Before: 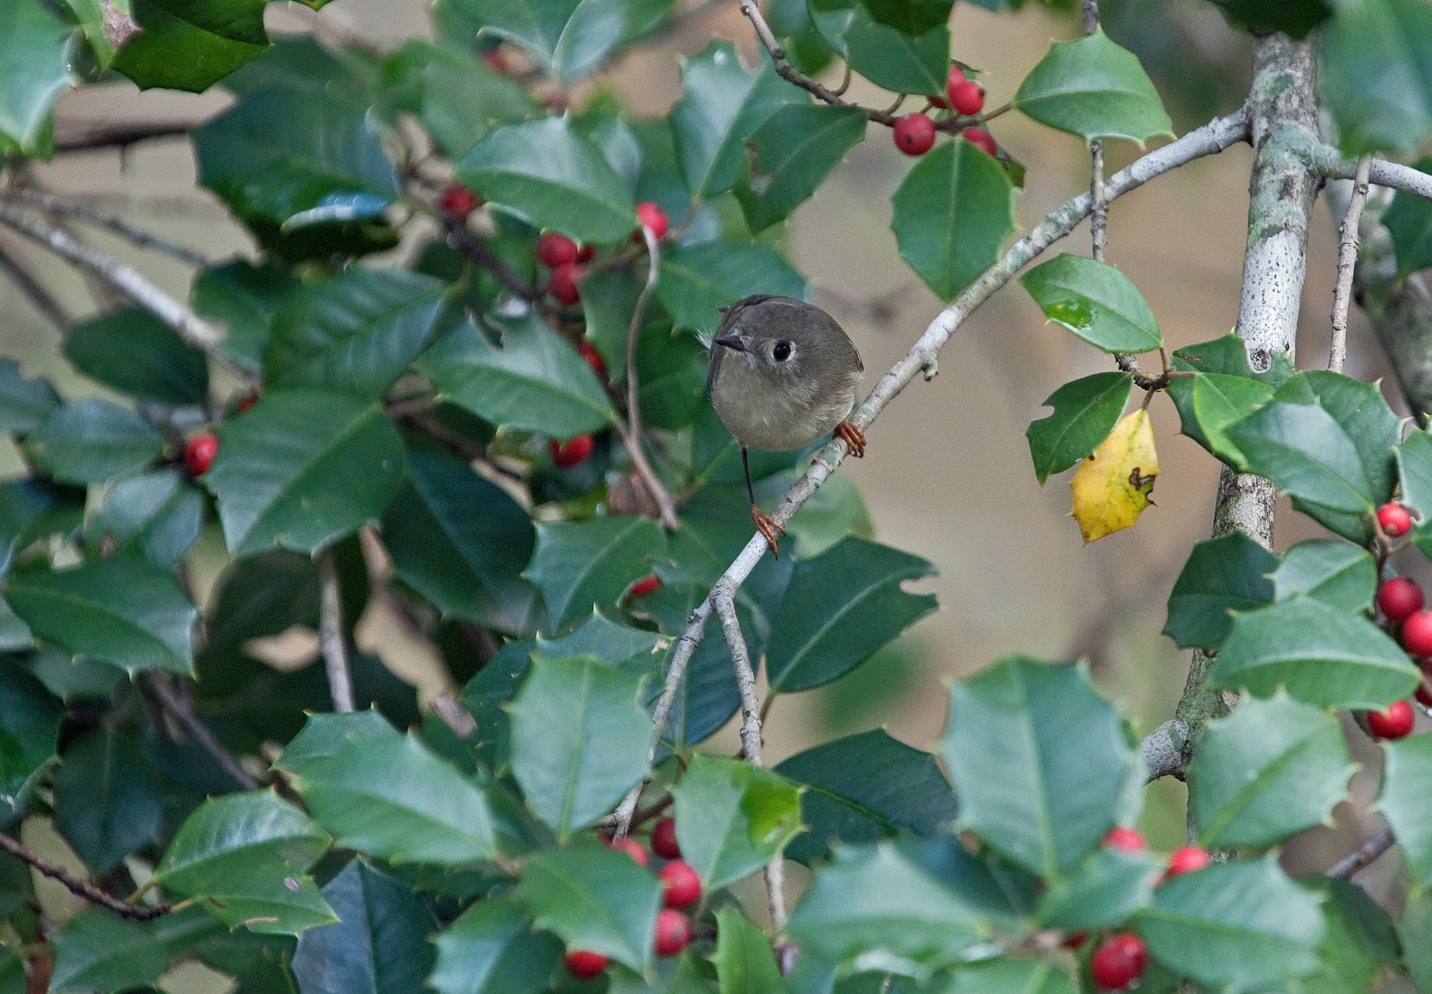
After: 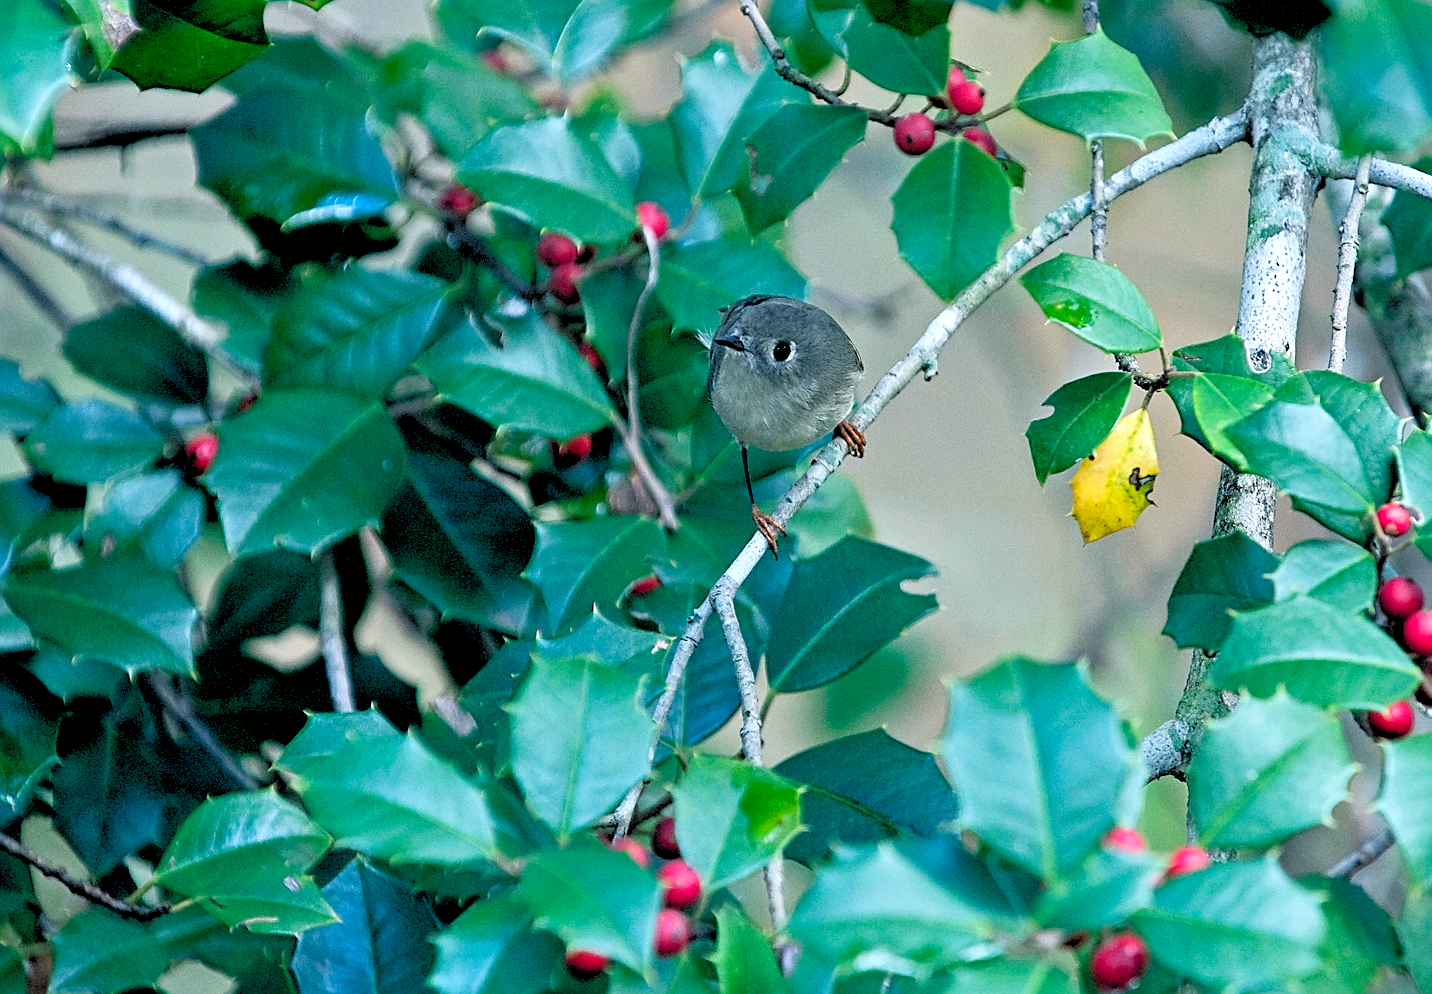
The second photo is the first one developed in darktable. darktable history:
levels: levels [0.093, 0.434, 0.988]
color balance rgb: power › luminance -7.696%, power › chroma 2.275%, power › hue 222.53°, perceptual saturation grading › global saturation 25.134%, perceptual brilliance grading › global brilliance -17.361%, perceptual brilliance grading › highlights 29.134%
sharpen: on, module defaults
